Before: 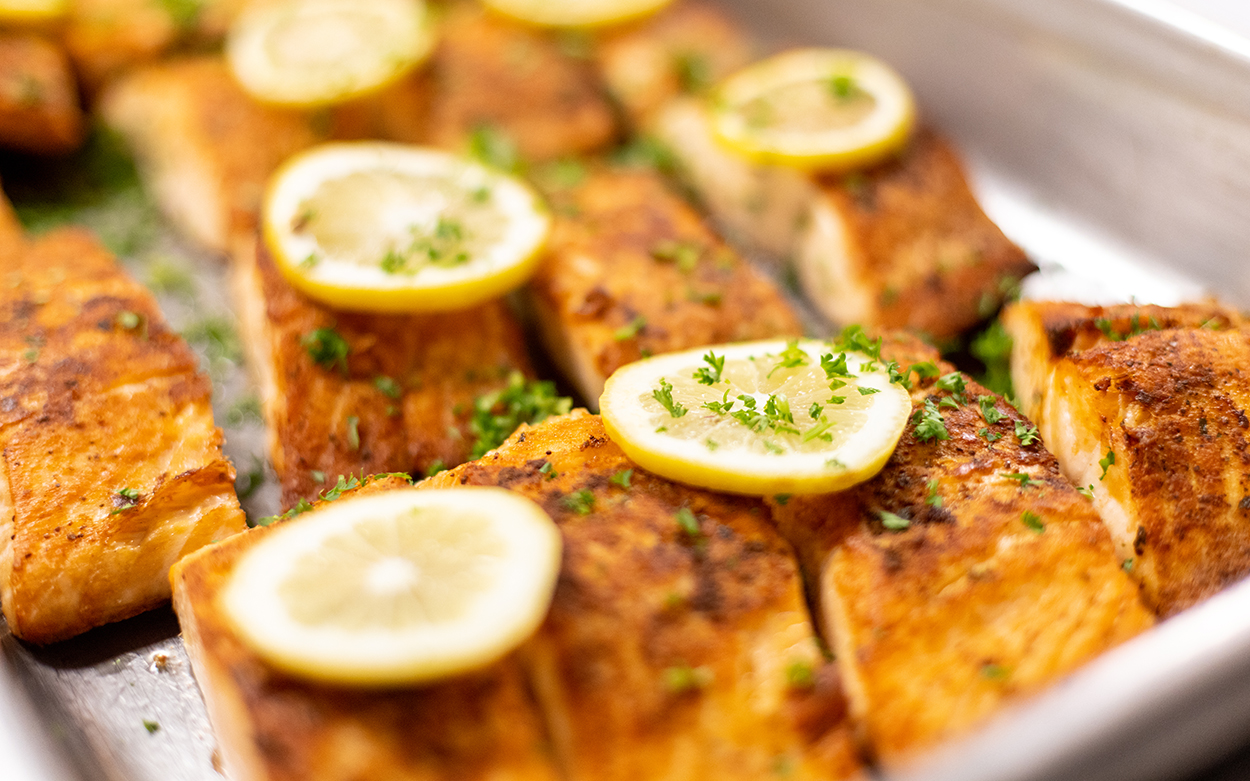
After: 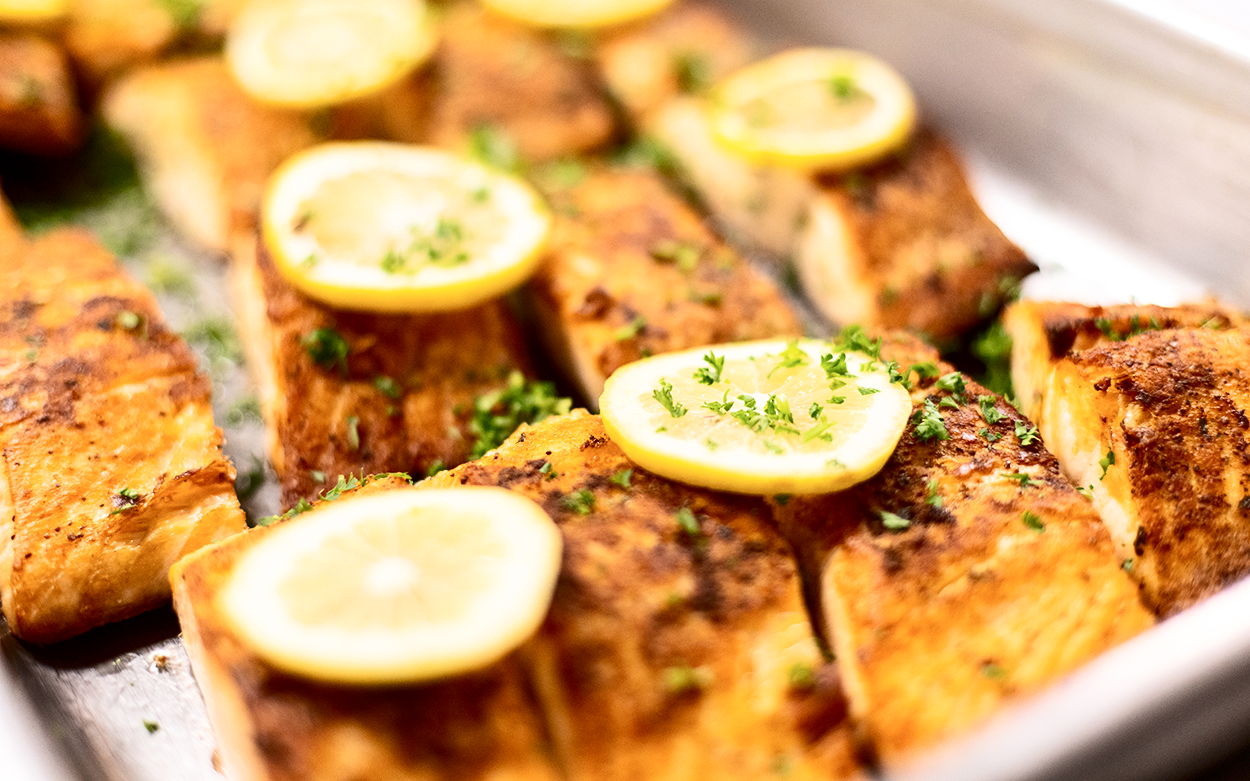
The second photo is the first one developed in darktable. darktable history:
contrast brightness saturation: contrast 0.29
